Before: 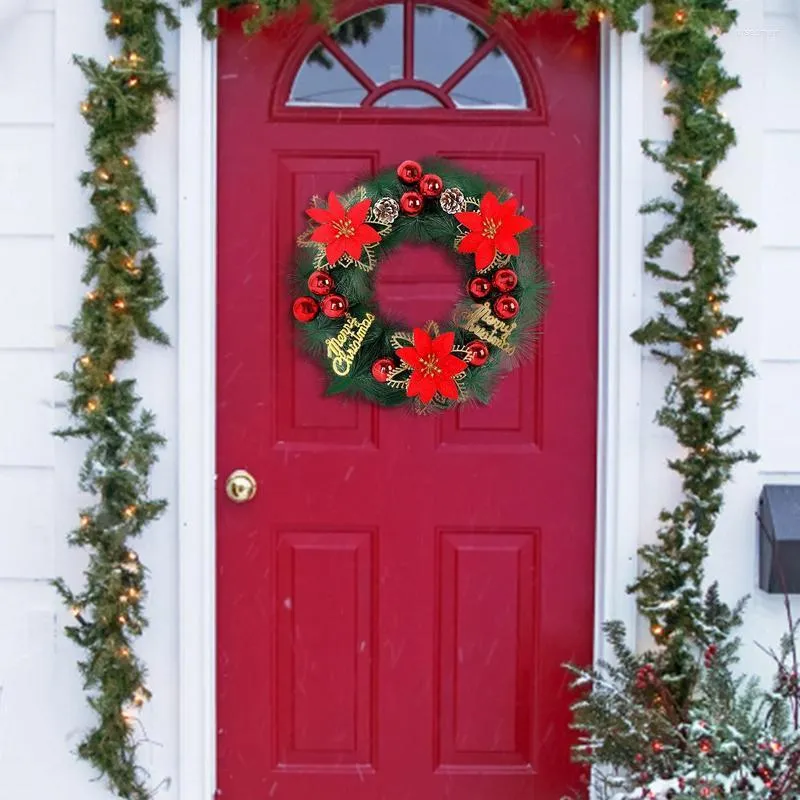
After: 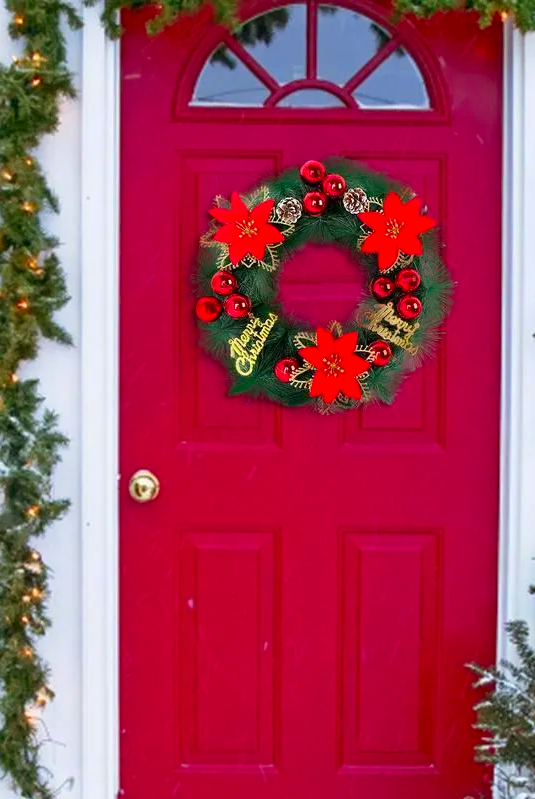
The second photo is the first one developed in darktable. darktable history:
crop and rotate: left 12.319%, right 20.802%
contrast brightness saturation: brightness -0.02, saturation 0.367
